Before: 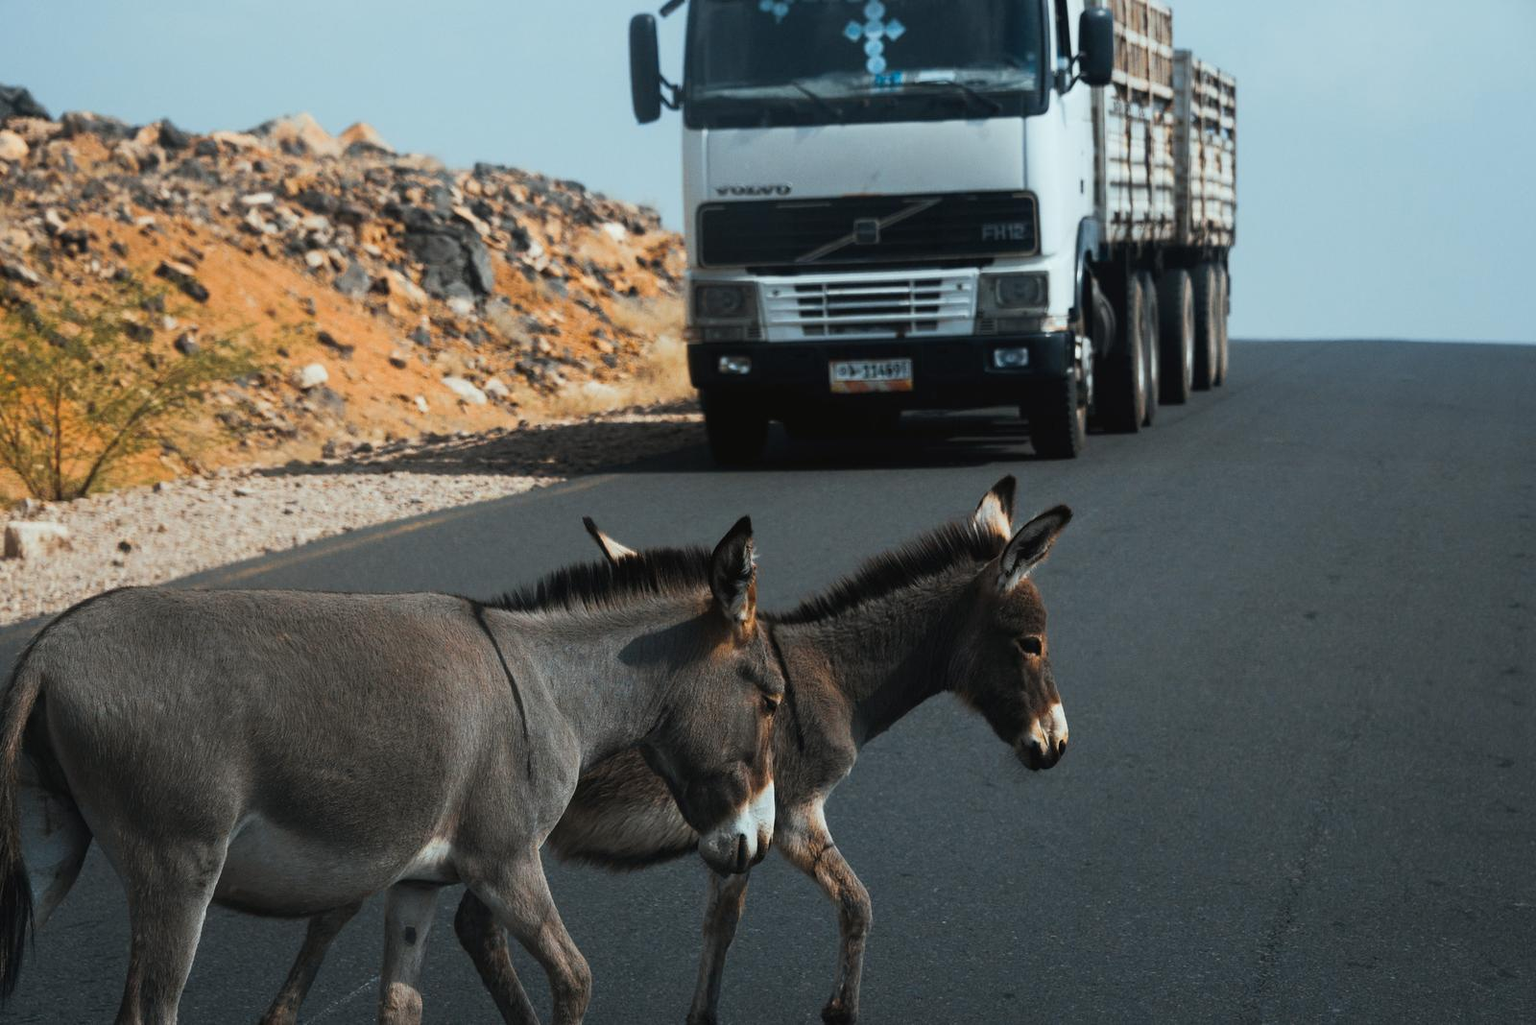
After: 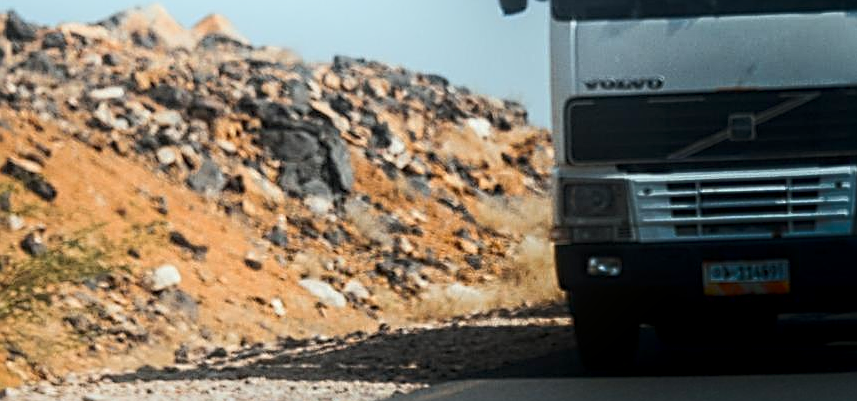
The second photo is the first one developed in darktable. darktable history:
local contrast: on, module defaults
sharpen: radius 2.674, amount 0.676
crop: left 10.065%, top 10.695%, right 36.362%, bottom 51.711%
shadows and highlights: shadows -89.02, highlights 91.69, soften with gaussian
